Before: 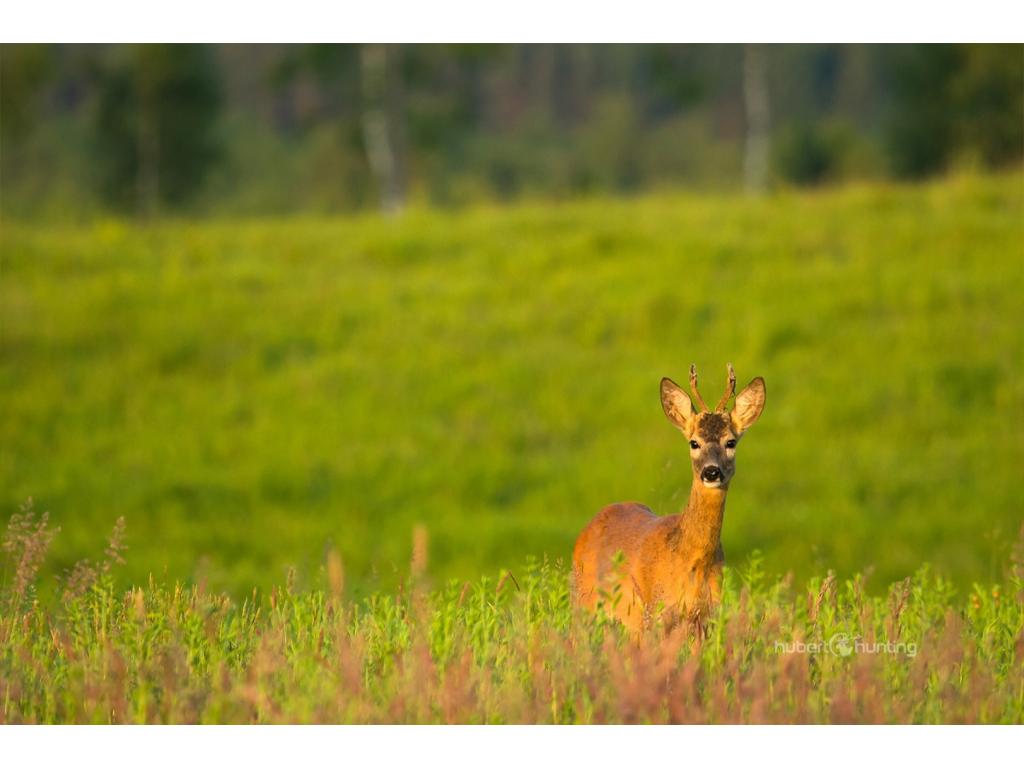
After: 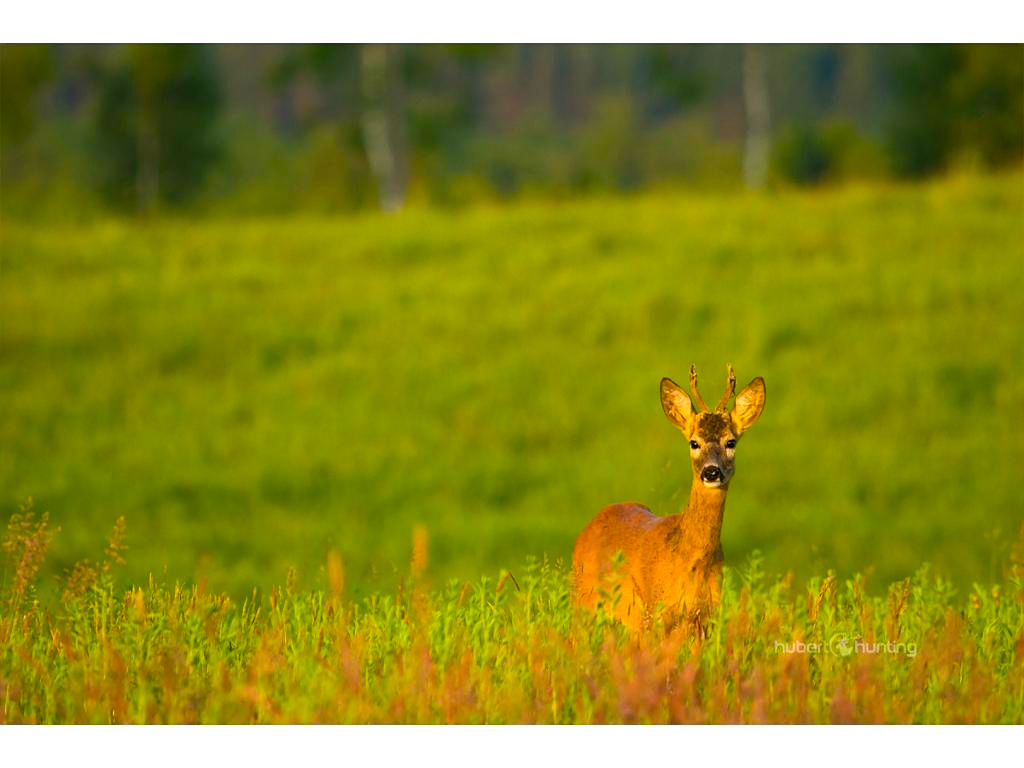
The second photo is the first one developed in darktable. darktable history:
color balance rgb: linear chroma grading › shadows 15.832%, perceptual saturation grading › global saturation 29.708%
sharpen: amount 0.217
